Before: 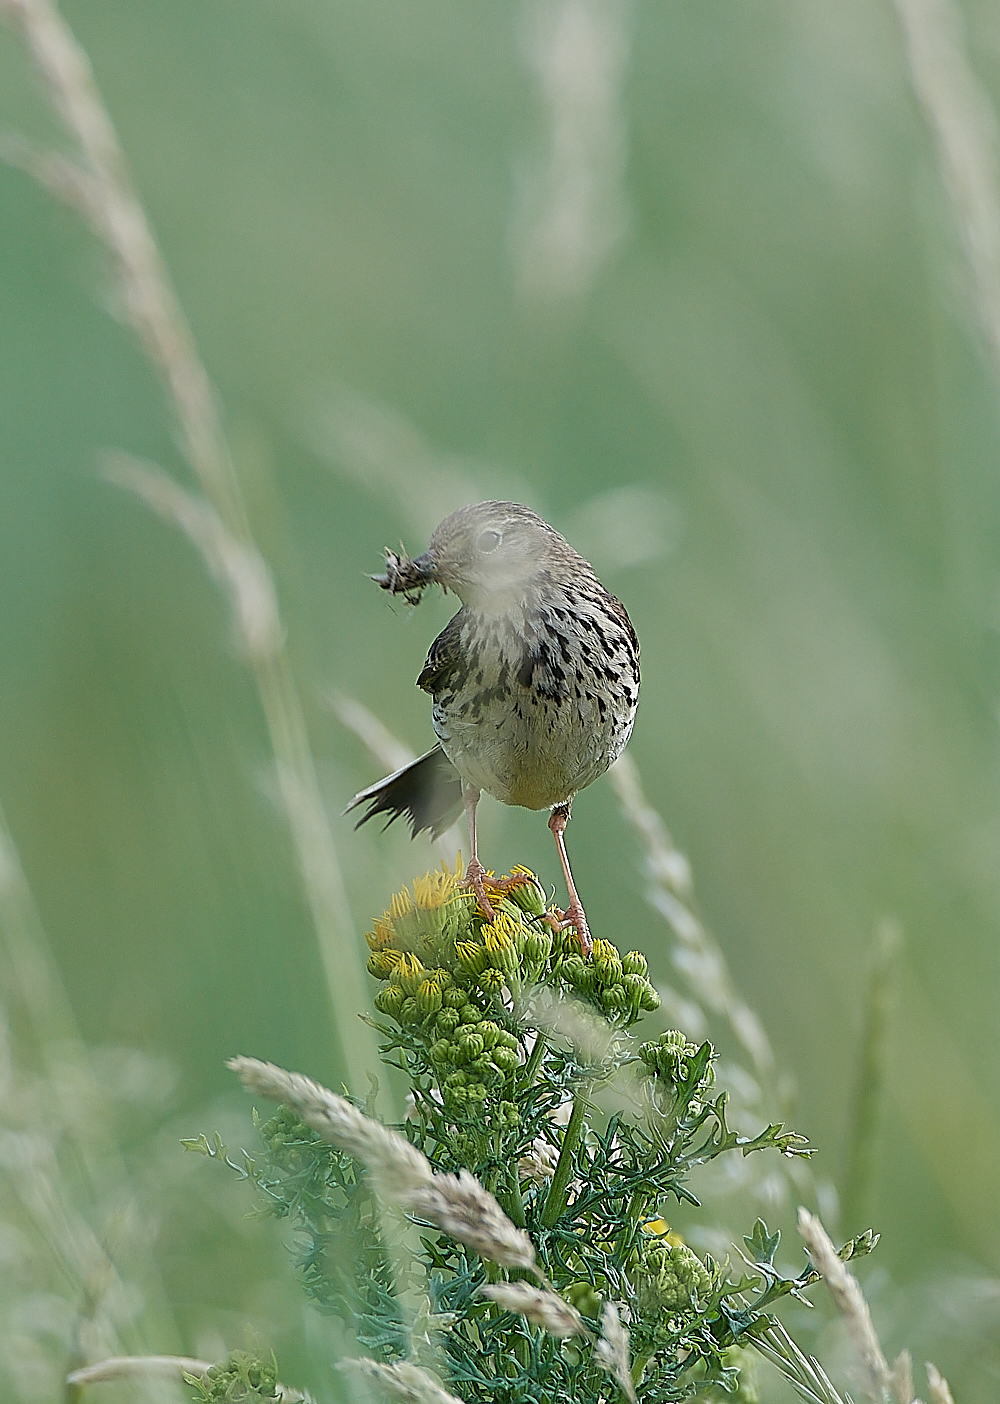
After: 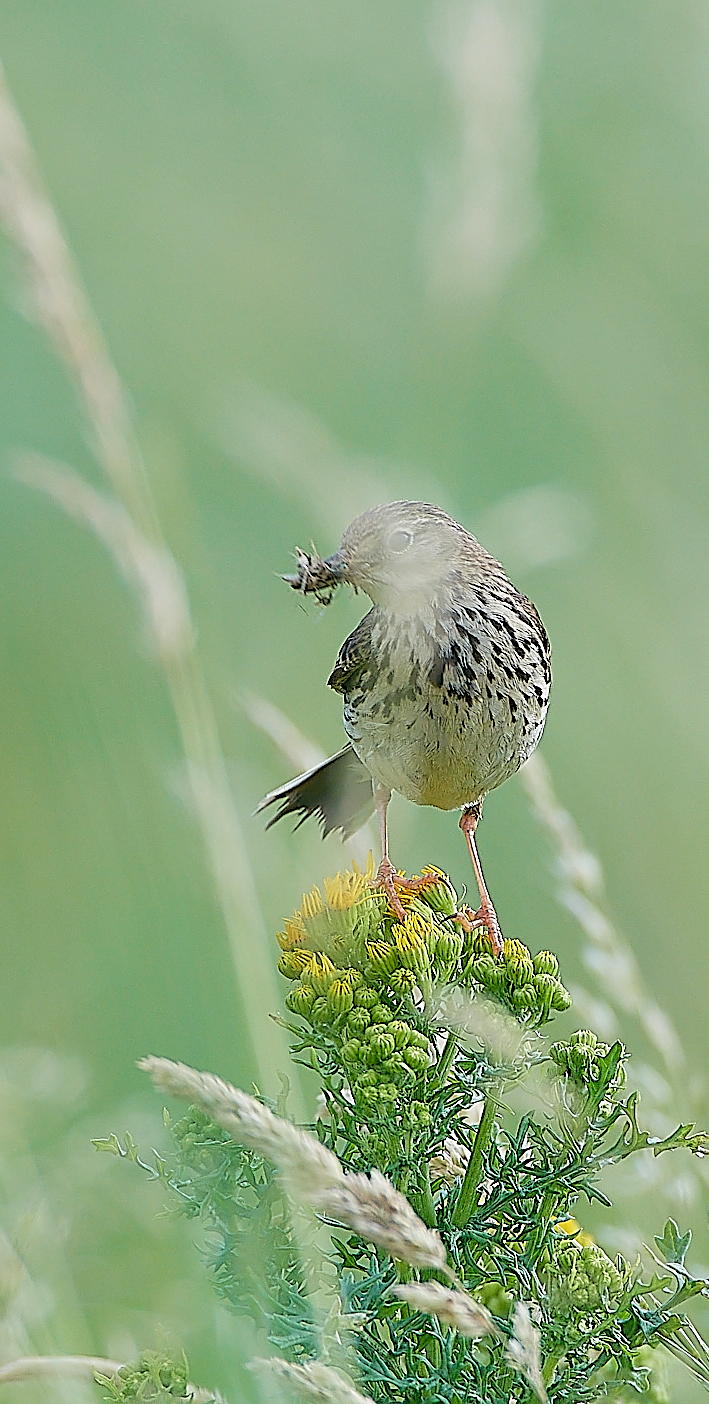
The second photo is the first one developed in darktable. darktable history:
crop and rotate: left 8.959%, right 20.091%
levels: white 99.93%, levels [0, 0.397, 0.955]
sharpen: on, module defaults
exposure: exposure -0.278 EV, compensate highlight preservation false
